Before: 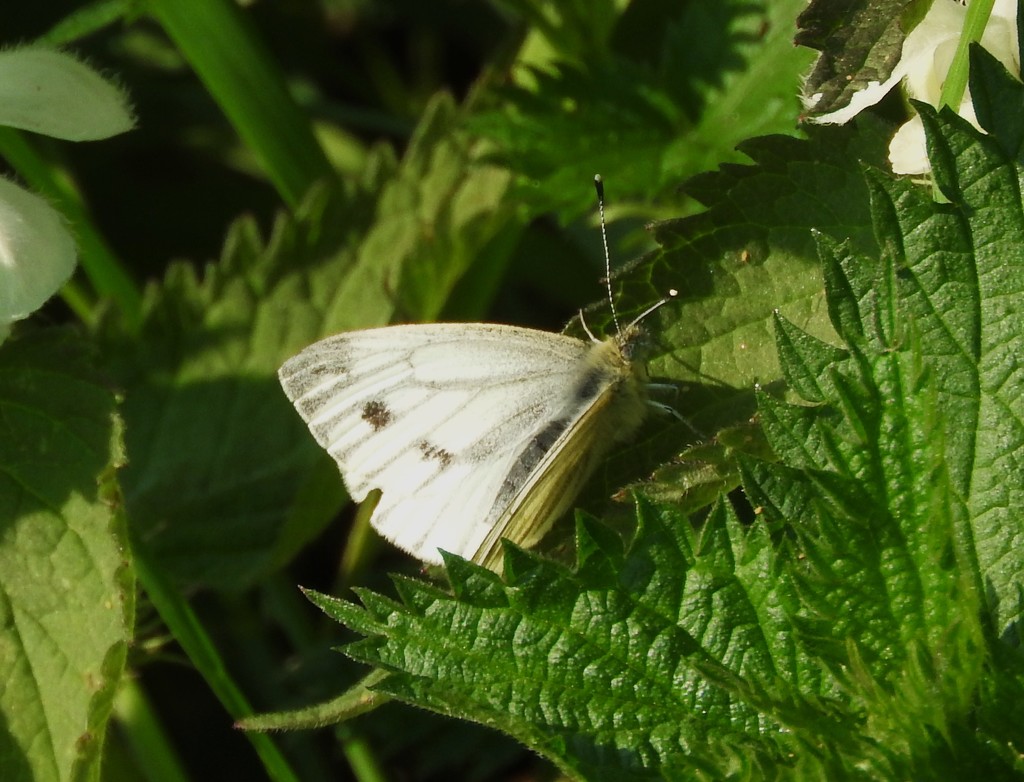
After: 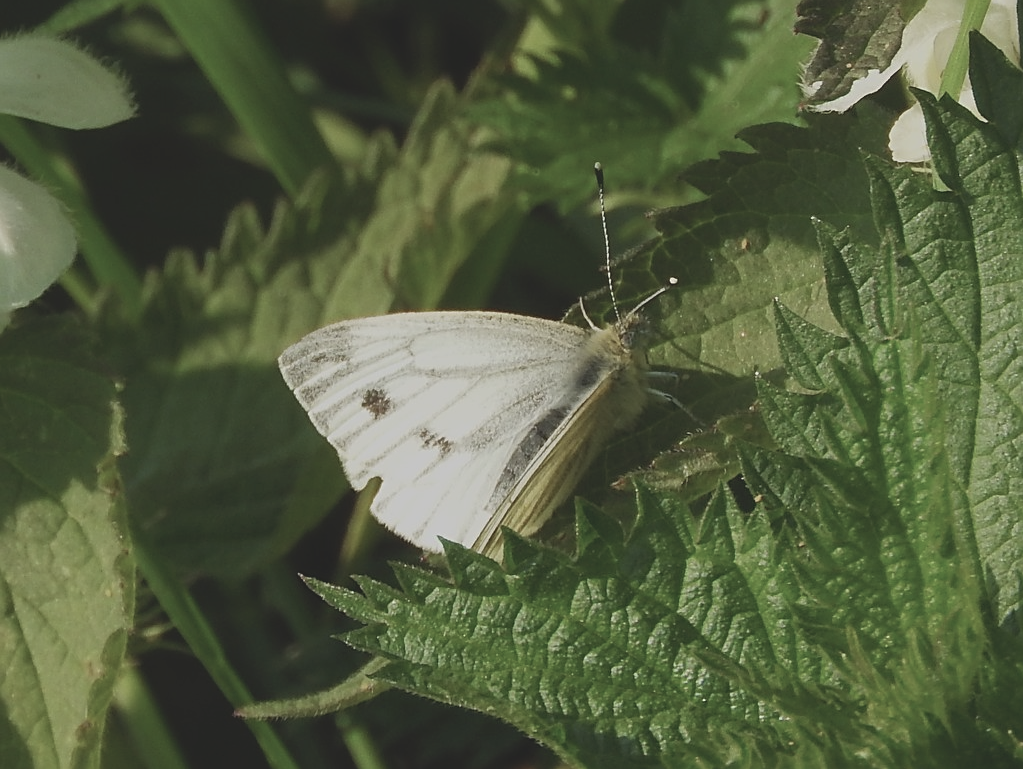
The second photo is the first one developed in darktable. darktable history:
crop: top 1.543%, right 0.005%
contrast brightness saturation: contrast -0.268, saturation -0.423
sharpen: on, module defaults
